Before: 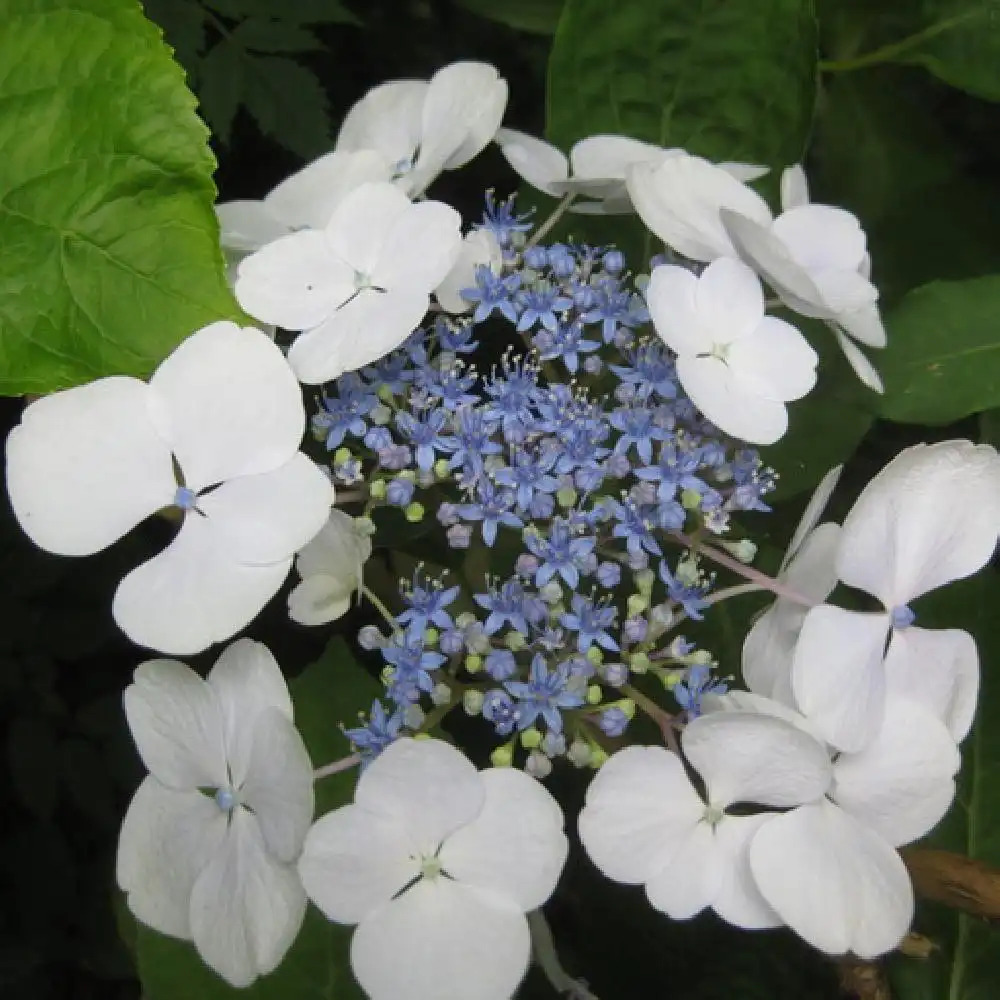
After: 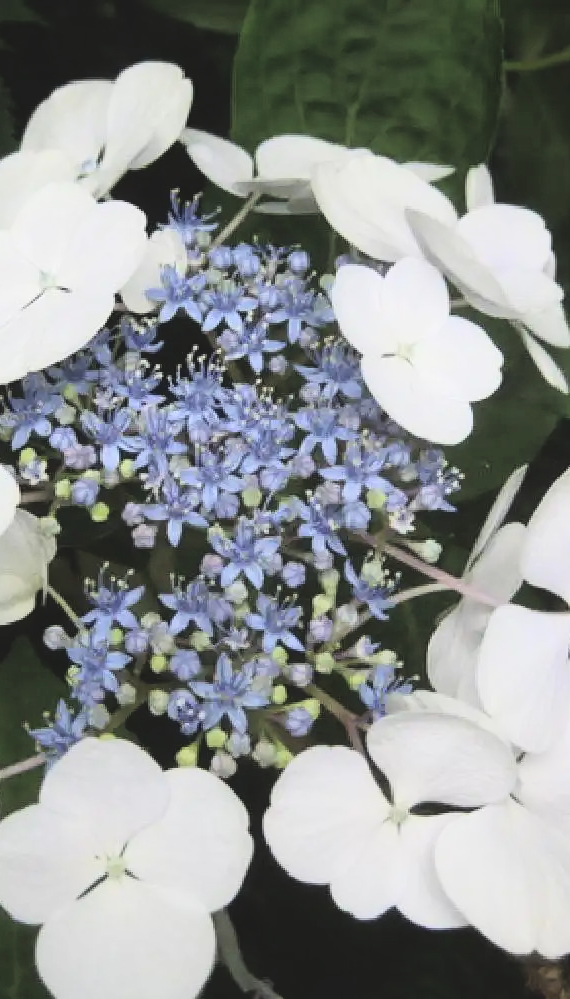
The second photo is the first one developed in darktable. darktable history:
tone curve: curves: ch0 [(0, 0) (0.003, 0.011) (0.011, 0.014) (0.025, 0.023) (0.044, 0.035) (0.069, 0.047) (0.1, 0.065) (0.136, 0.098) (0.177, 0.139) (0.224, 0.214) (0.277, 0.306) (0.335, 0.392) (0.399, 0.484) (0.468, 0.584) (0.543, 0.68) (0.623, 0.772) (0.709, 0.847) (0.801, 0.905) (0.898, 0.951) (1, 1)], color space Lab, independent channels, preserve colors none
color balance rgb: shadows lift › luminance -19.878%, global offset › luminance 1.993%, perceptual saturation grading › global saturation -0.059%
crop: left 31.507%, top 0.007%, right 11.46%
